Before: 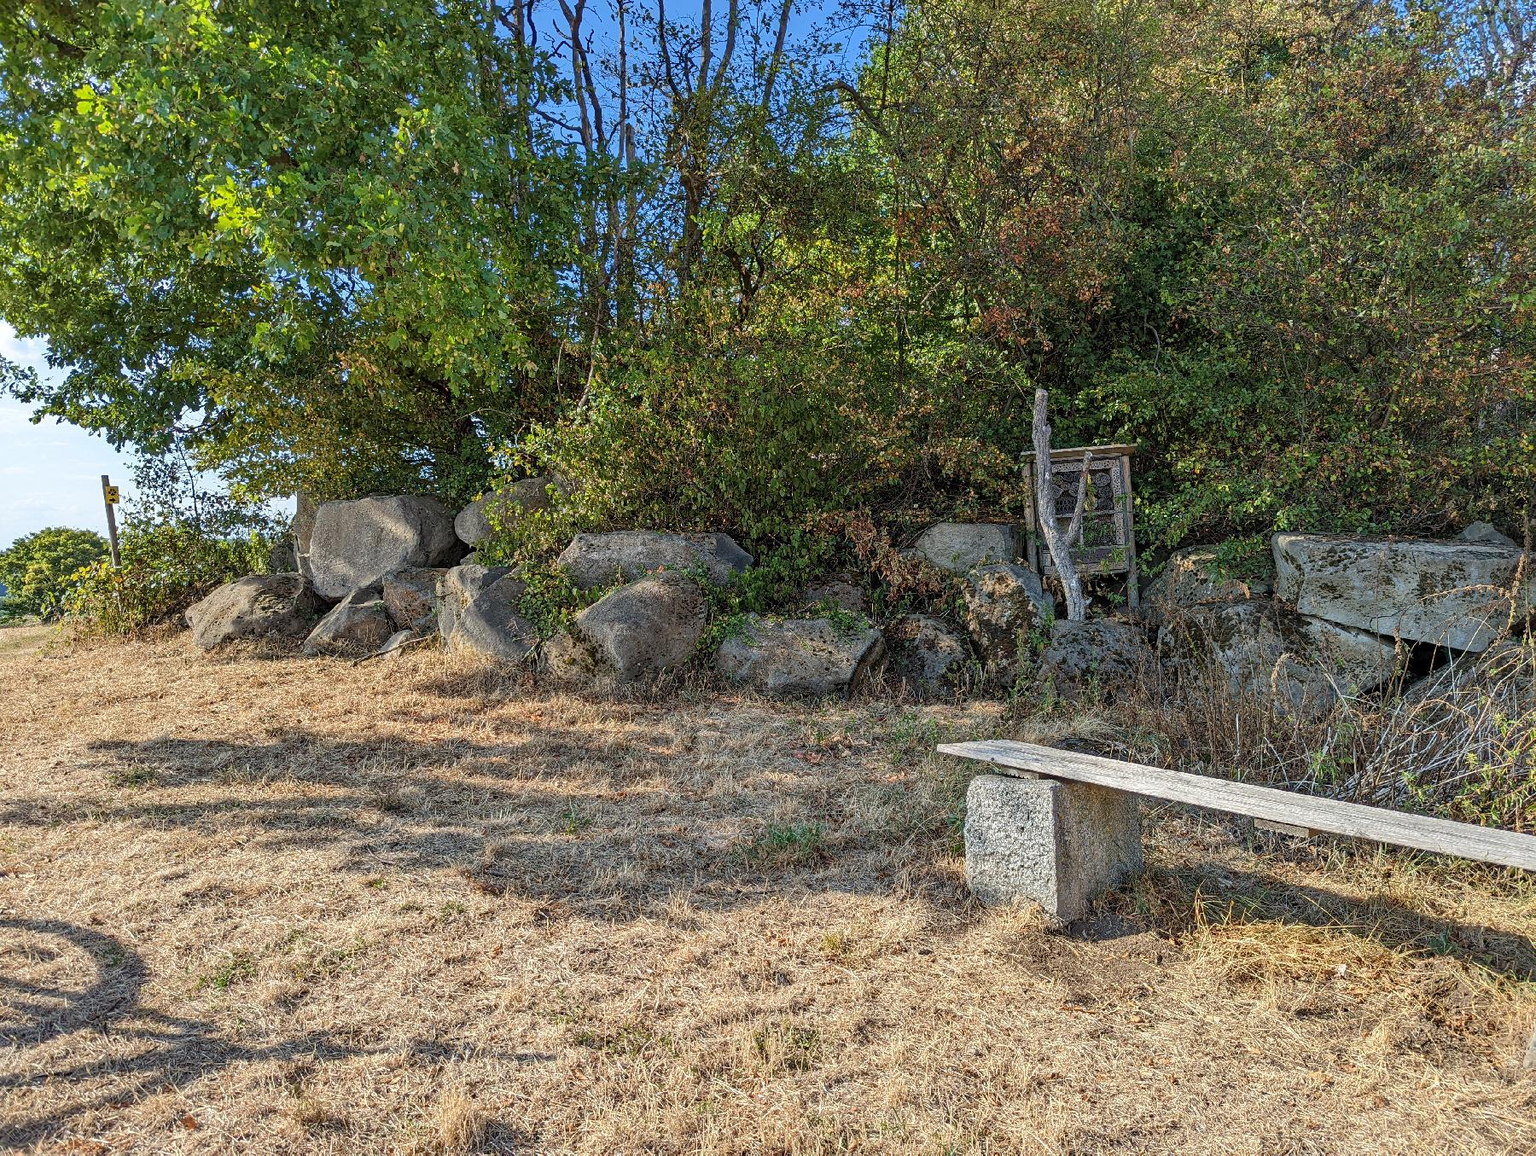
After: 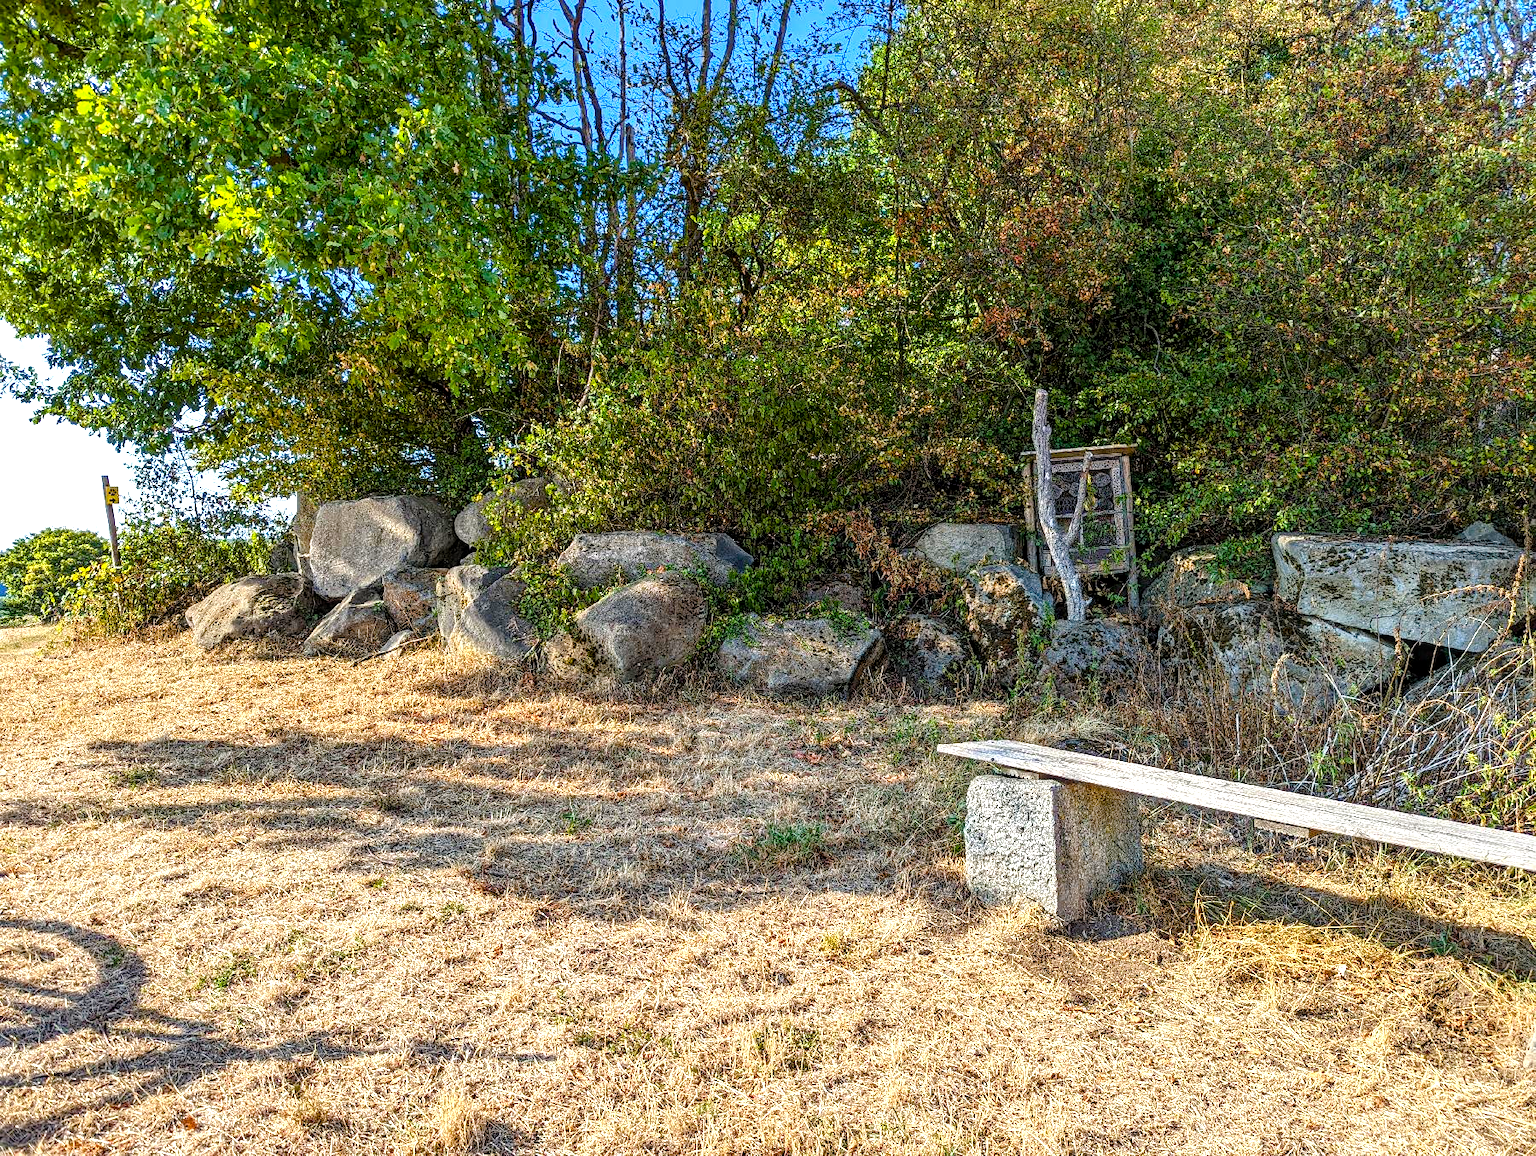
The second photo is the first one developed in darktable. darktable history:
color balance rgb: highlights gain › chroma 0.144%, highlights gain › hue 332.02°, perceptual saturation grading › global saturation 34.759%, perceptual saturation grading › highlights -24.926%, perceptual saturation grading › shadows 49.239%, global vibrance 20%
local contrast: detail 130%
tone equalizer: -8 EV -0.753 EV, -7 EV -0.678 EV, -6 EV -0.585 EV, -5 EV -0.374 EV, -3 EV 0.37 EV, -2 EV 0.6 EV, -1 EV 0.696 EV, +0 EV 0.749 EV, mask exposure compensation -0.499 EV
